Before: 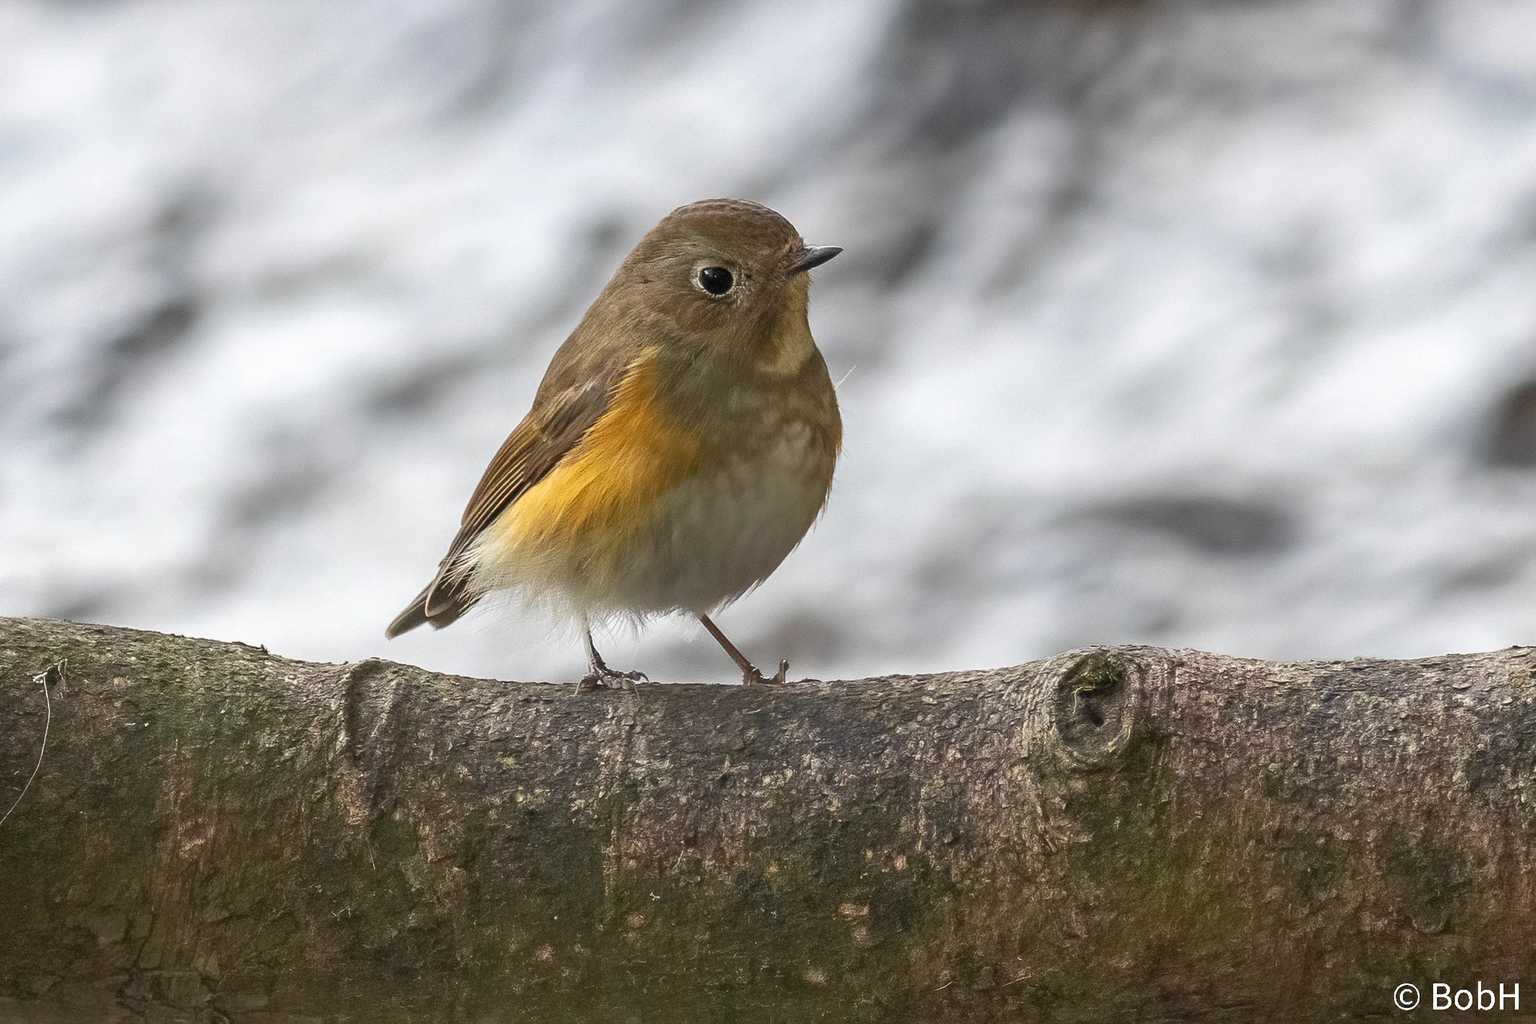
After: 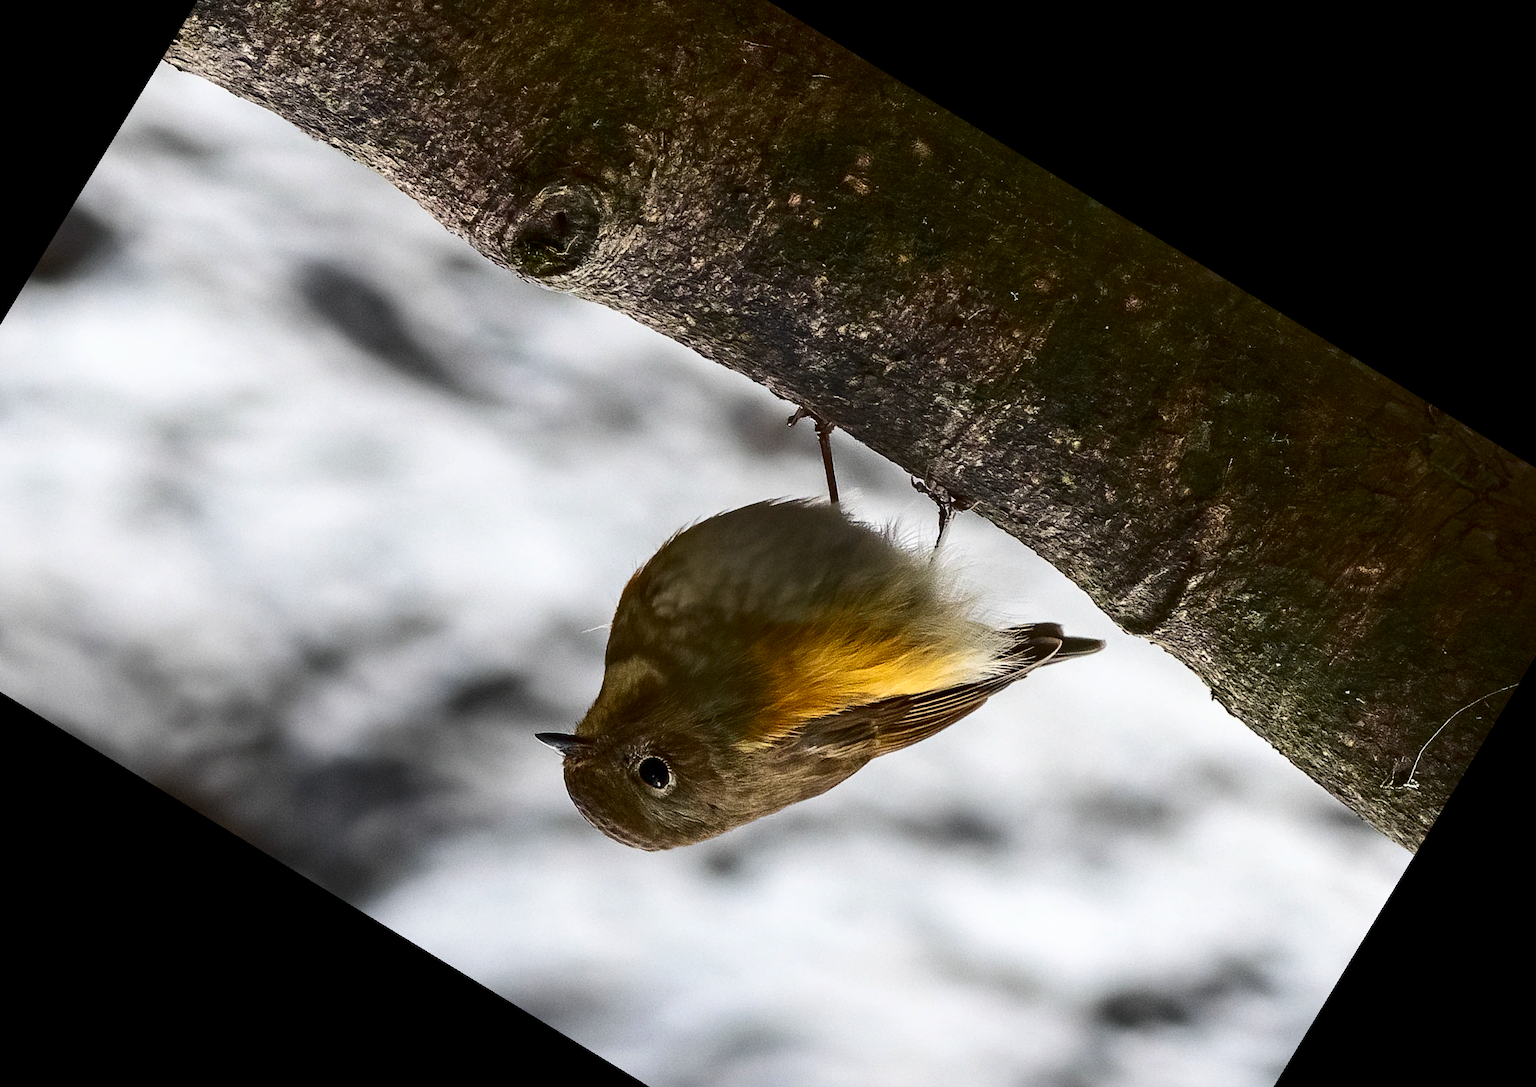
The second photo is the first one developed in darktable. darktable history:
crop and rotate: angle 148.68°, left 9.111%, top 15.603%, right 4.588%, bottom 17.041%
contrast brightness saturation: contrast 0.24, brightness -0.24, saturation 0.14
